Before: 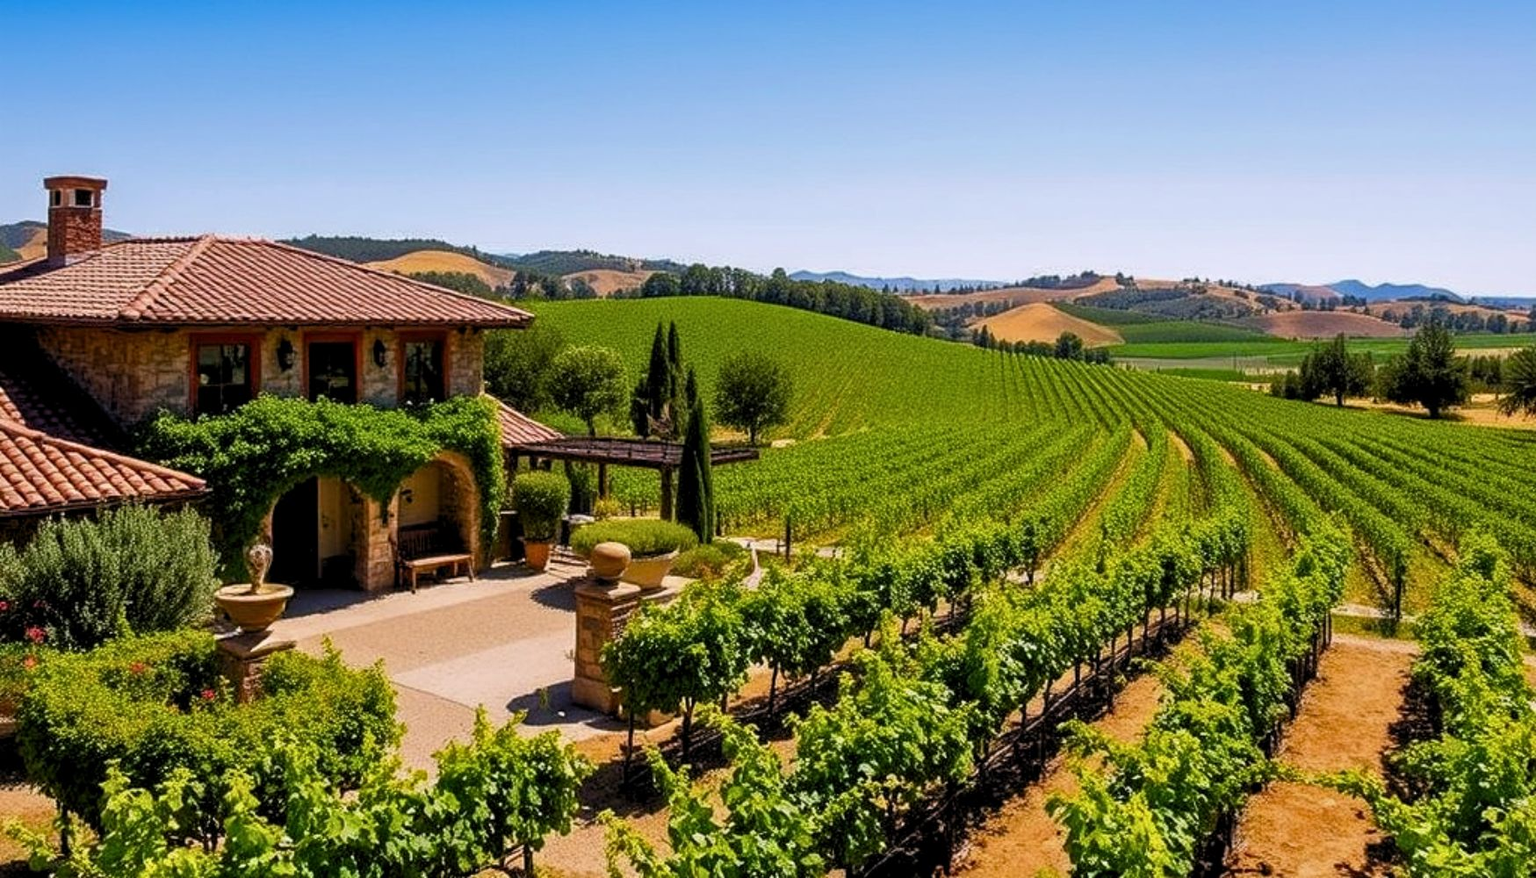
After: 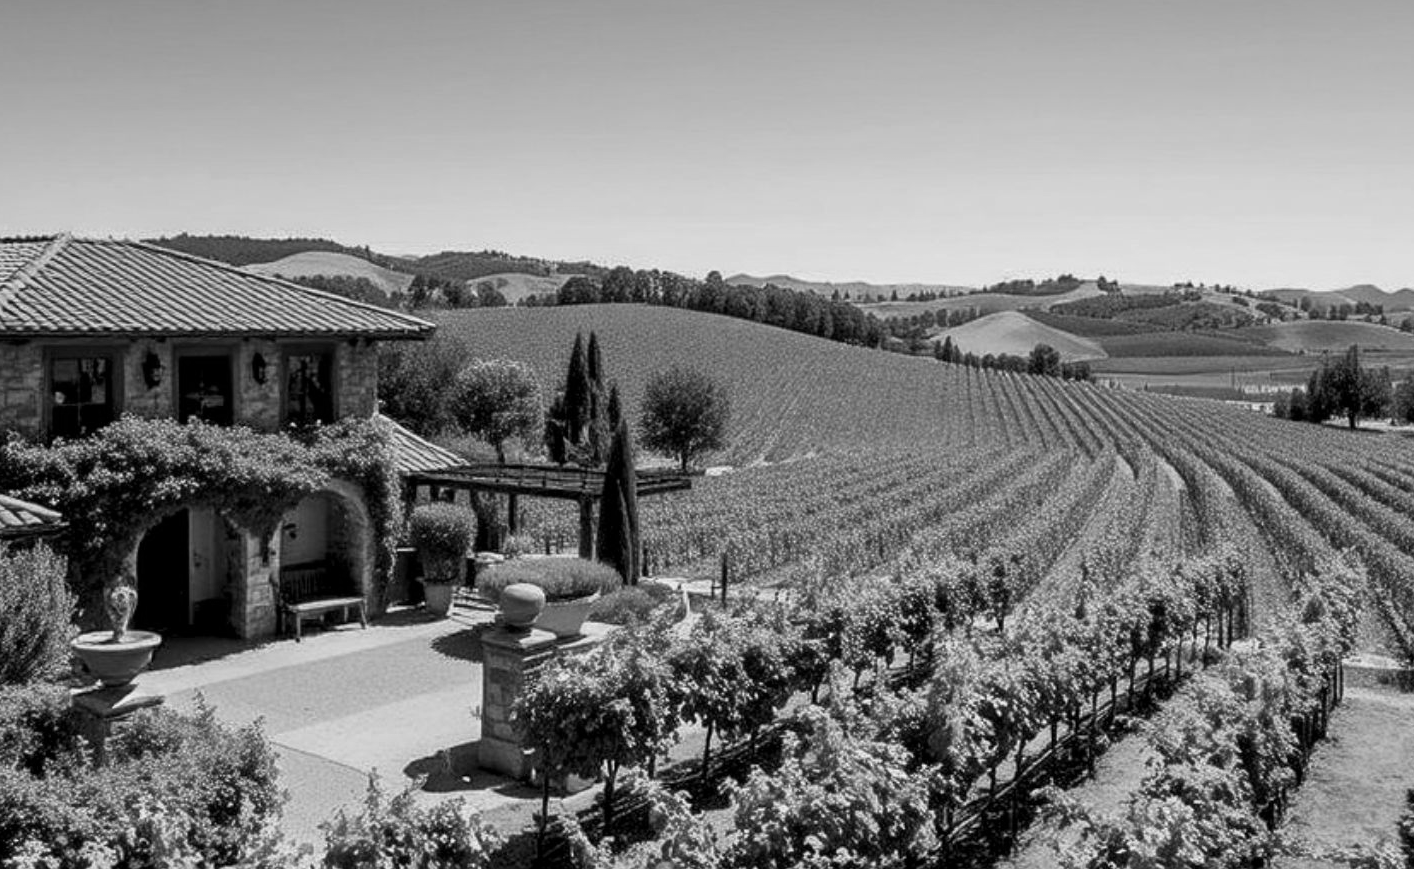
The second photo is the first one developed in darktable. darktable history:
monochrome: a -6.99, b 35.61, size 1.4
crop: left 9.929%, top 3.475%, right 9.188%, bottom 9.529%
